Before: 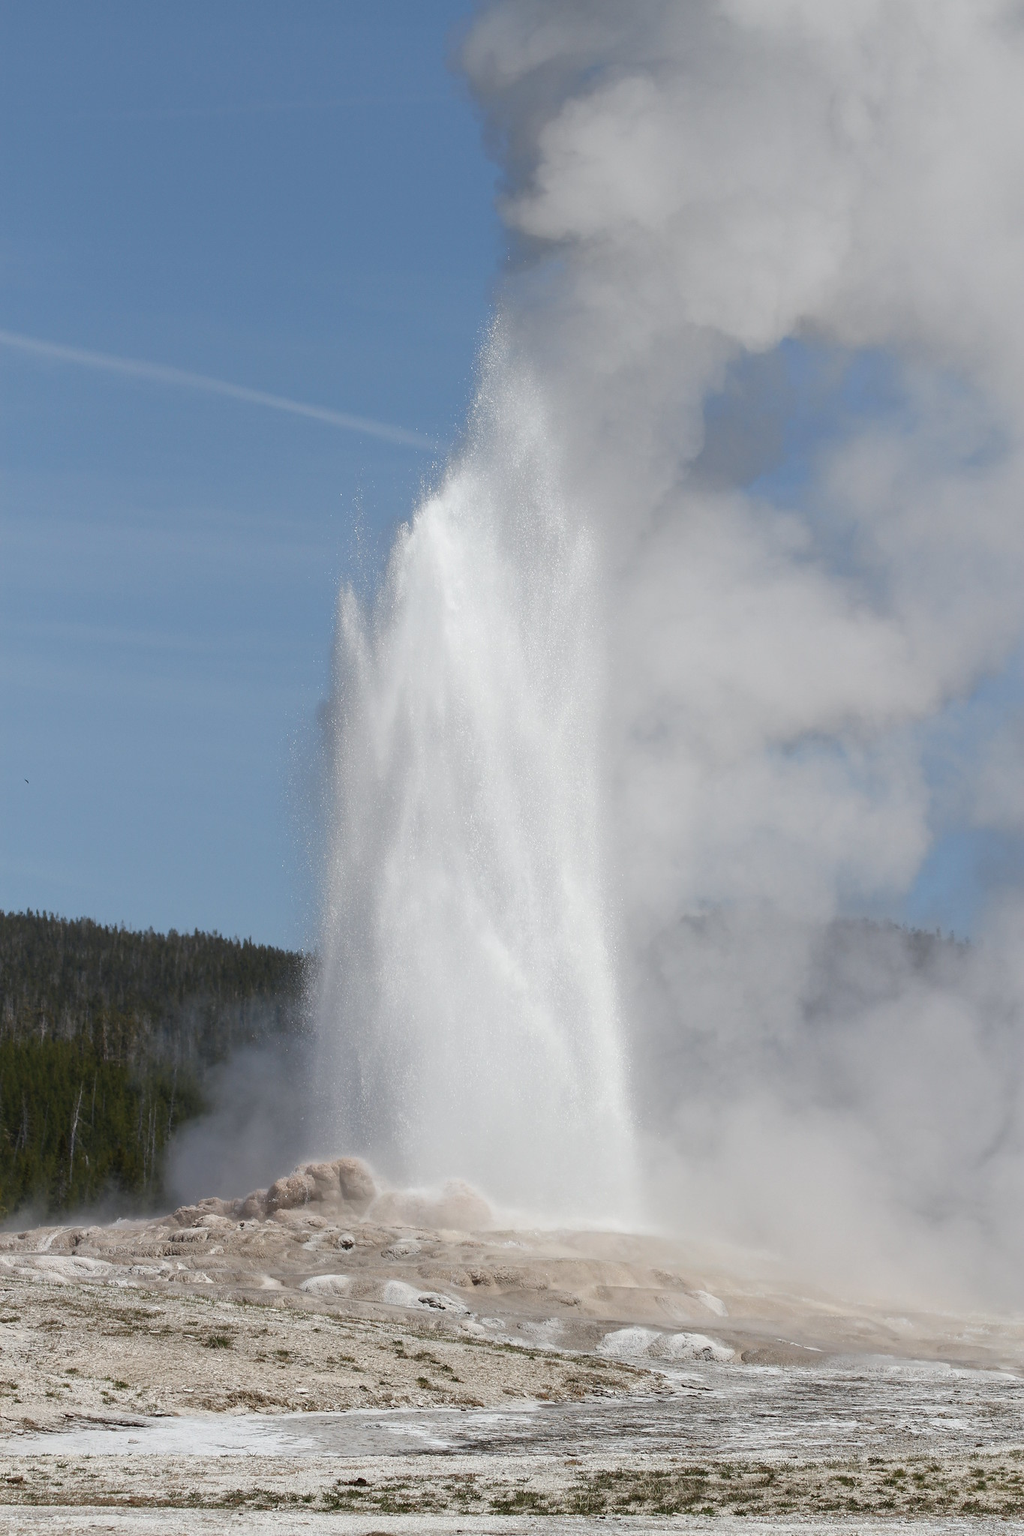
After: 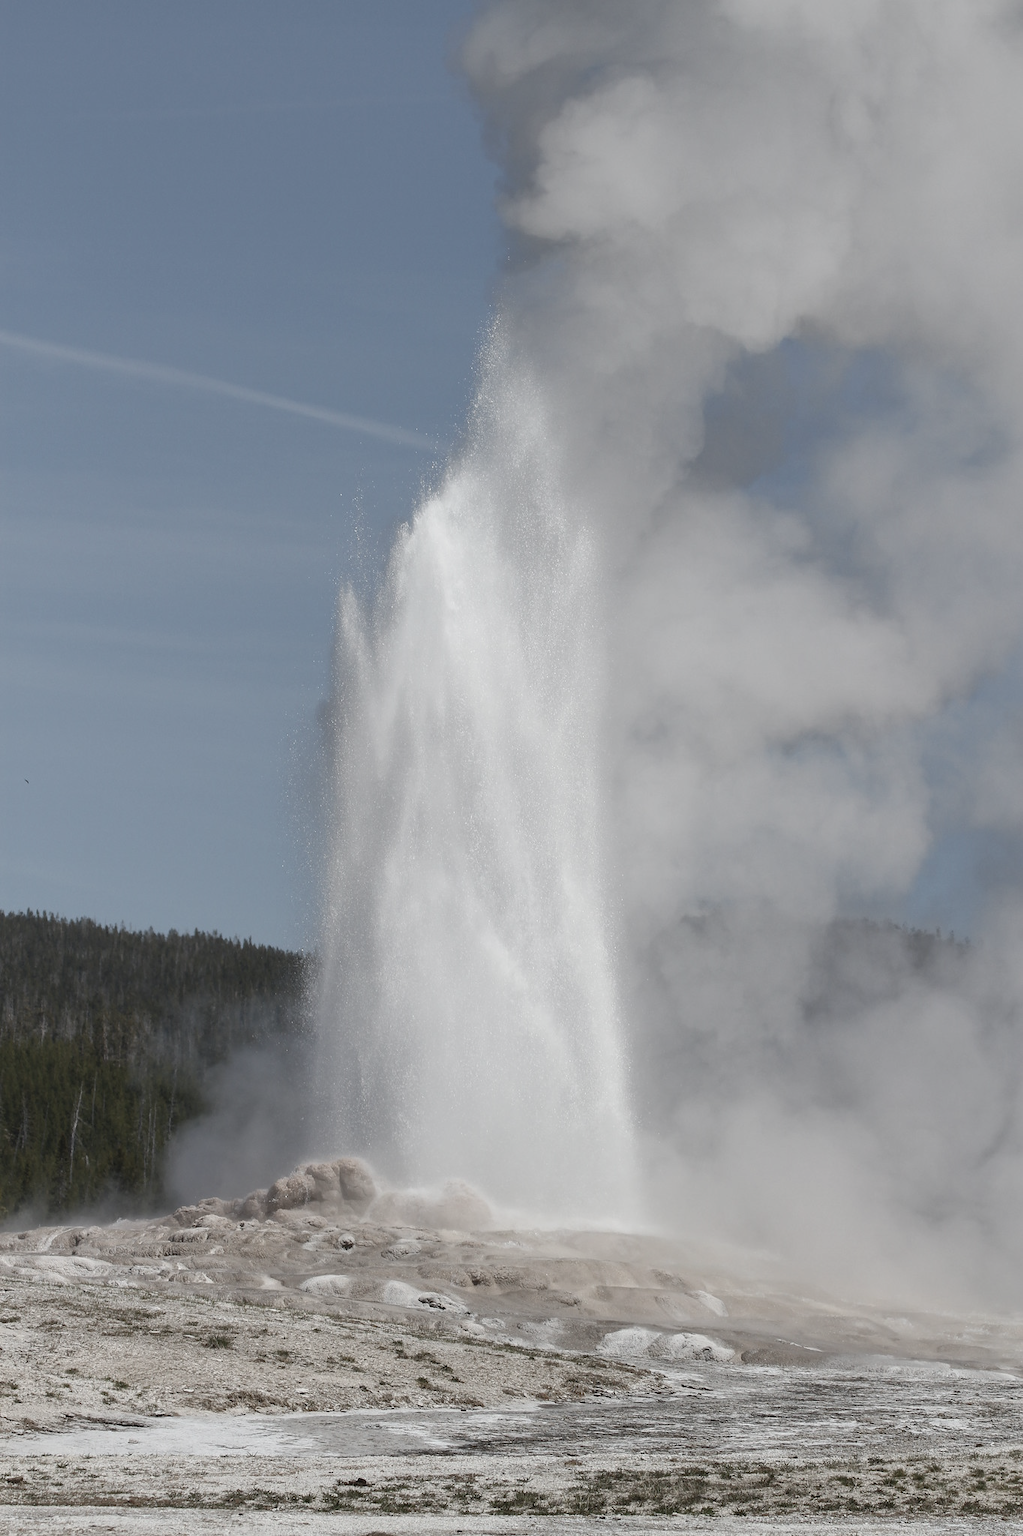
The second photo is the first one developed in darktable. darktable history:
contrast brightness saturation: contrast -0.064, saturation -0.412
shadows and highlights: radius 336.98, shadows 28.25, soften with gaussian
